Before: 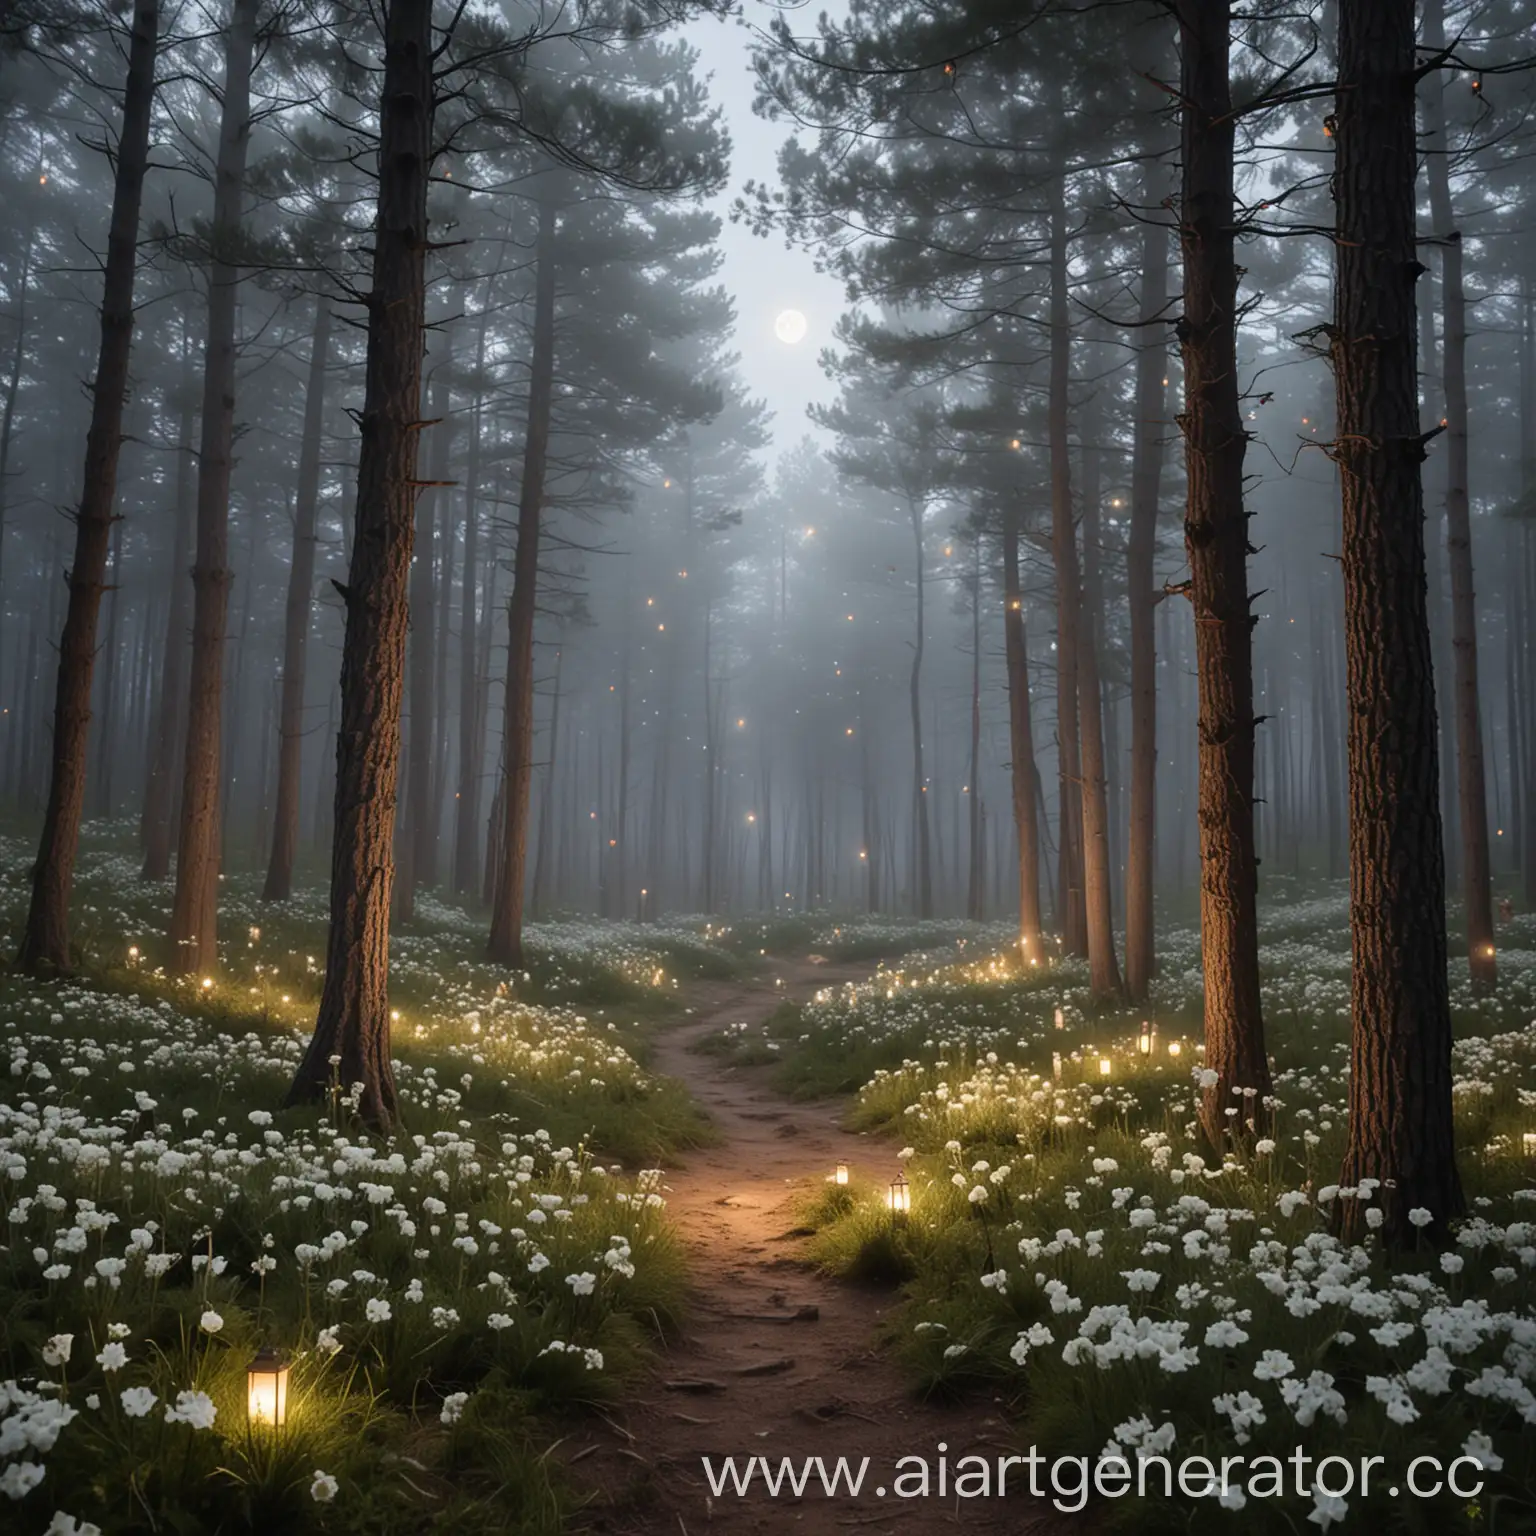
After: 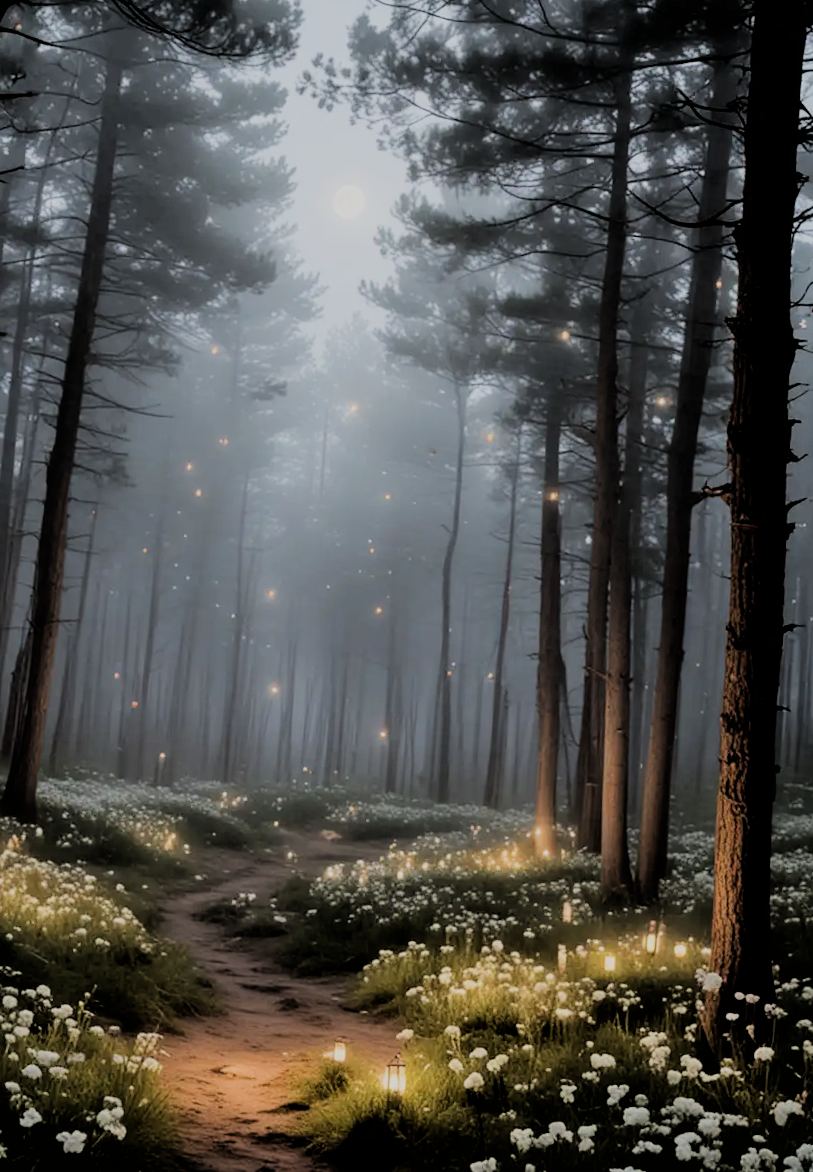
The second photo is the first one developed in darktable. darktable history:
filmic rgb: black relative exposure -3.21 EV, white relative exposure 7.02 EV, hardness 1.46, contrast 1.35
rotate and perspective: rotation 4.1°, automatic cropping off
crop: left 32.075%, top 10.976%, right 18.355%, bottom 17.596%
